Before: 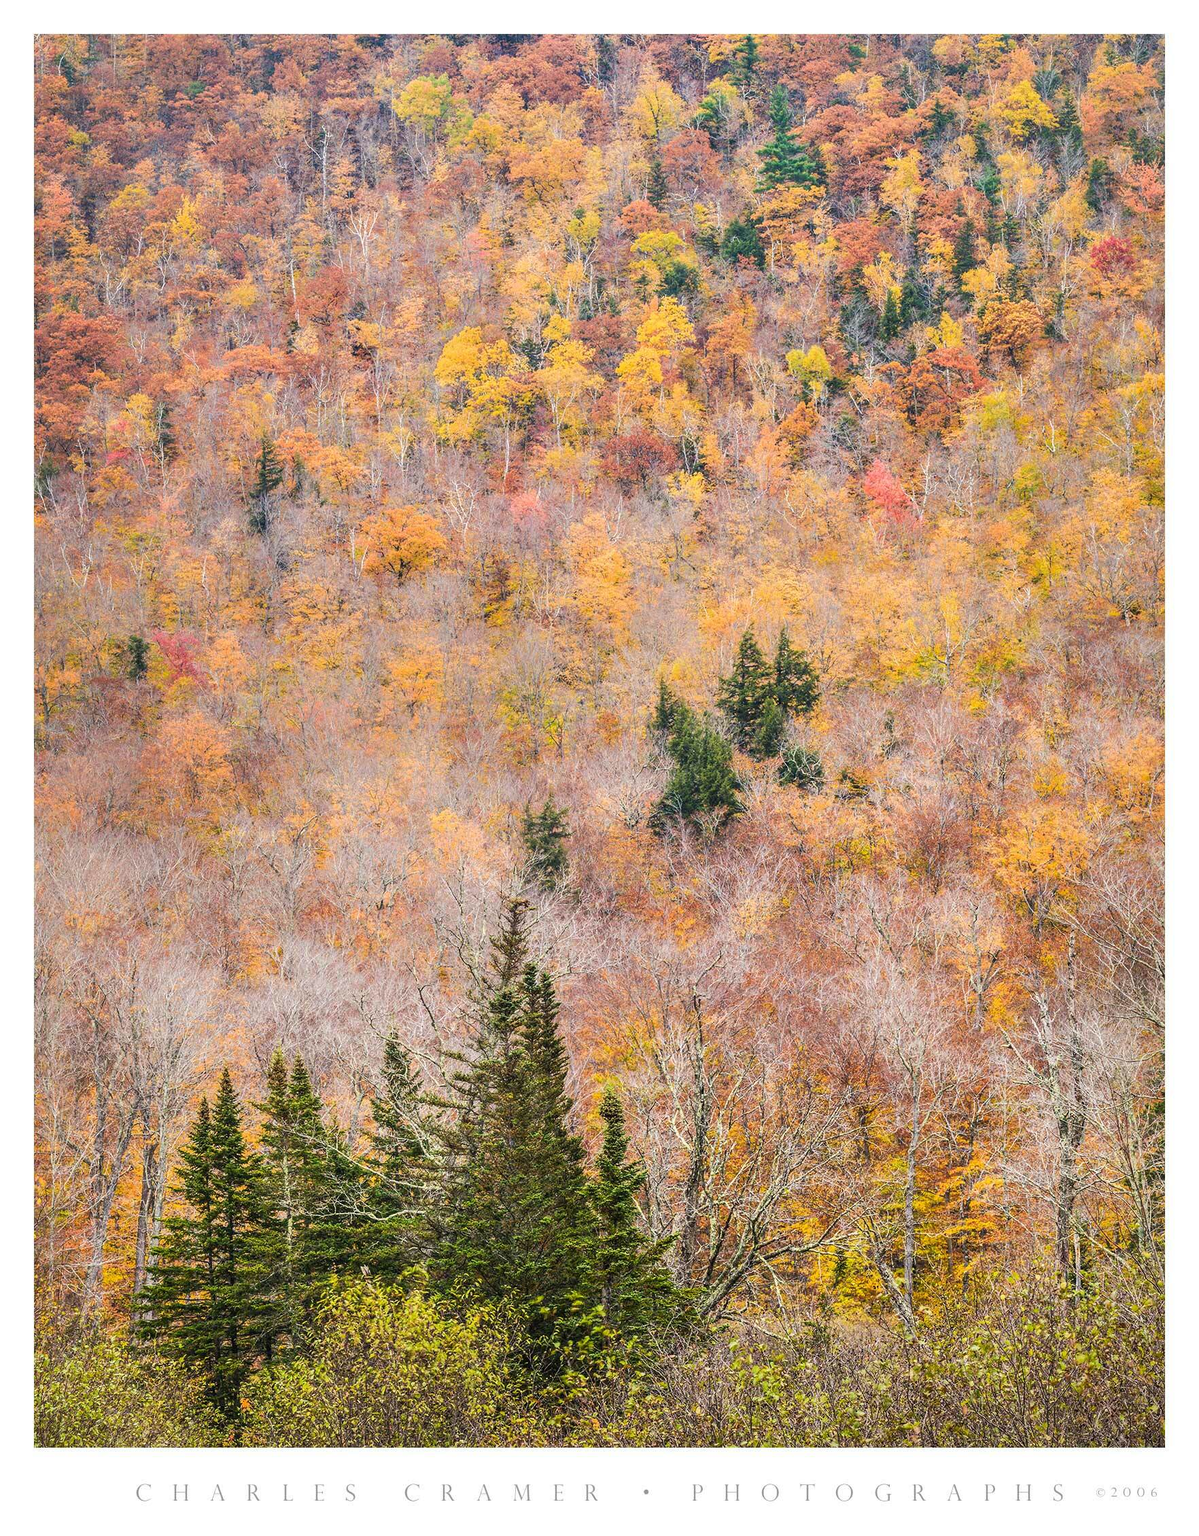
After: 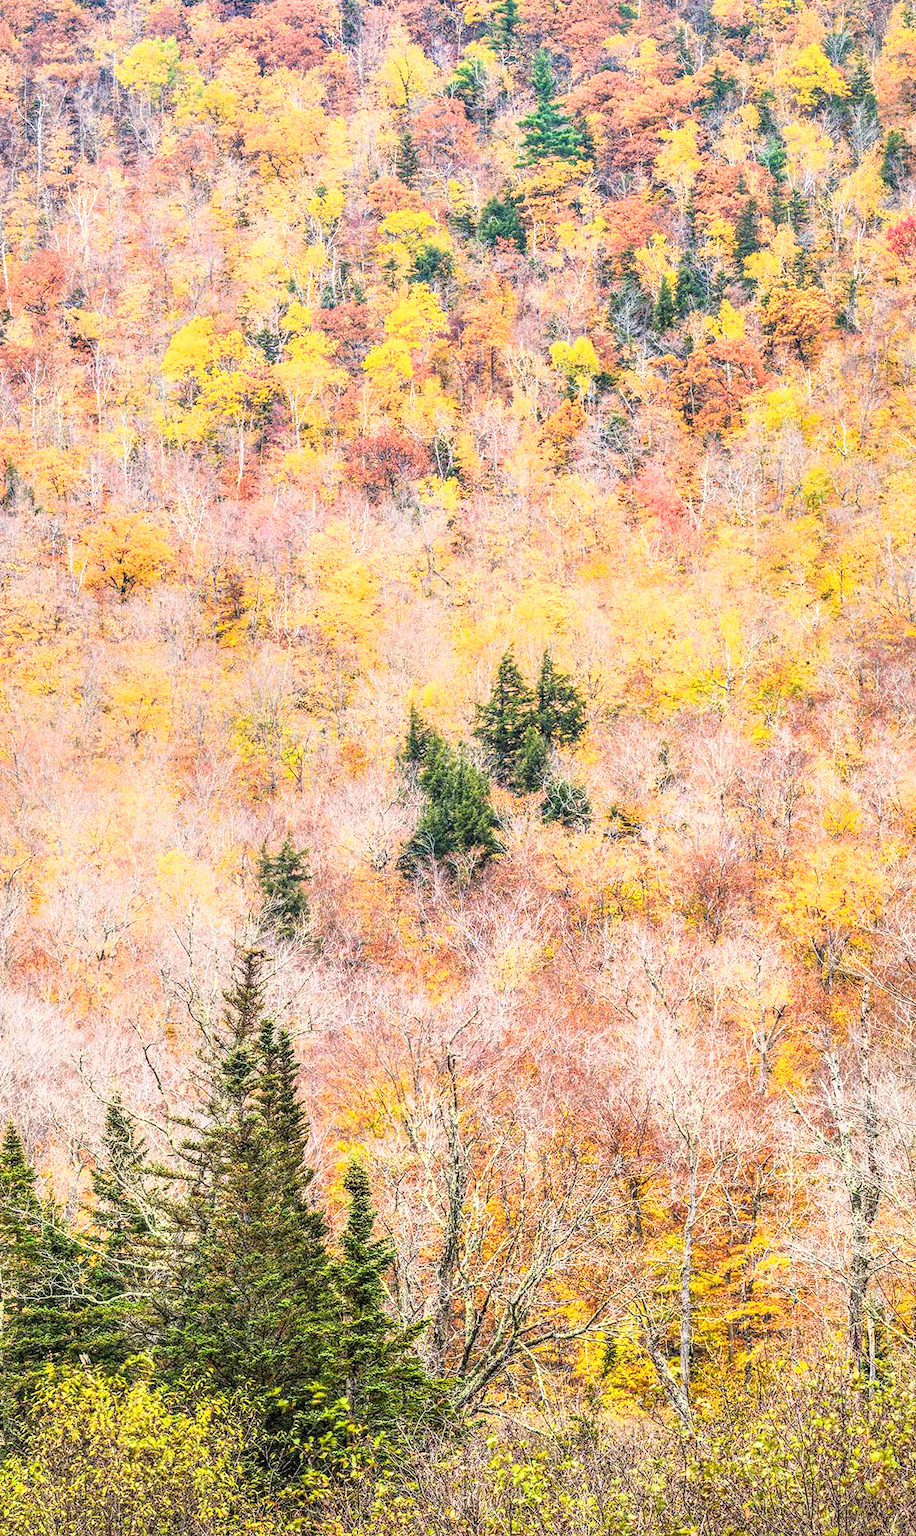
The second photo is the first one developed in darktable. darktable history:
base curve: curves: ch0 [(0, 0) (0.088, 0.125) (0.176, 0.251) (0.354, 0.501) (0.613, 0.749) (1, 0.877)]
tone curve: curves: ch0 [(0, 0) (0.003, 0.022) (0.011, 0.025) (0.025, 0.025) (0.044, 0.029) (0.069, 0.042) (0.1, 0.068) (0.136, 0.118) (0.177, 0.176) (0.224, 0.233) (0.277, 0.299) (0.335, 0.371) (0.399, 0.448) (0.468, 0.526) (0.543, 0.605) (0.623, 0.684) (0.709, 0.775) (0.801, 0.869) (0.898, 0.957) (1, 1)], color space Lab, linked channels
local contrast: on, module defaults
tone equalizer: mask exposure compensation -0.503 EV
crop and rotate: left 24.142%, top 2.697%, right 6.646%, bottom 6.775%
